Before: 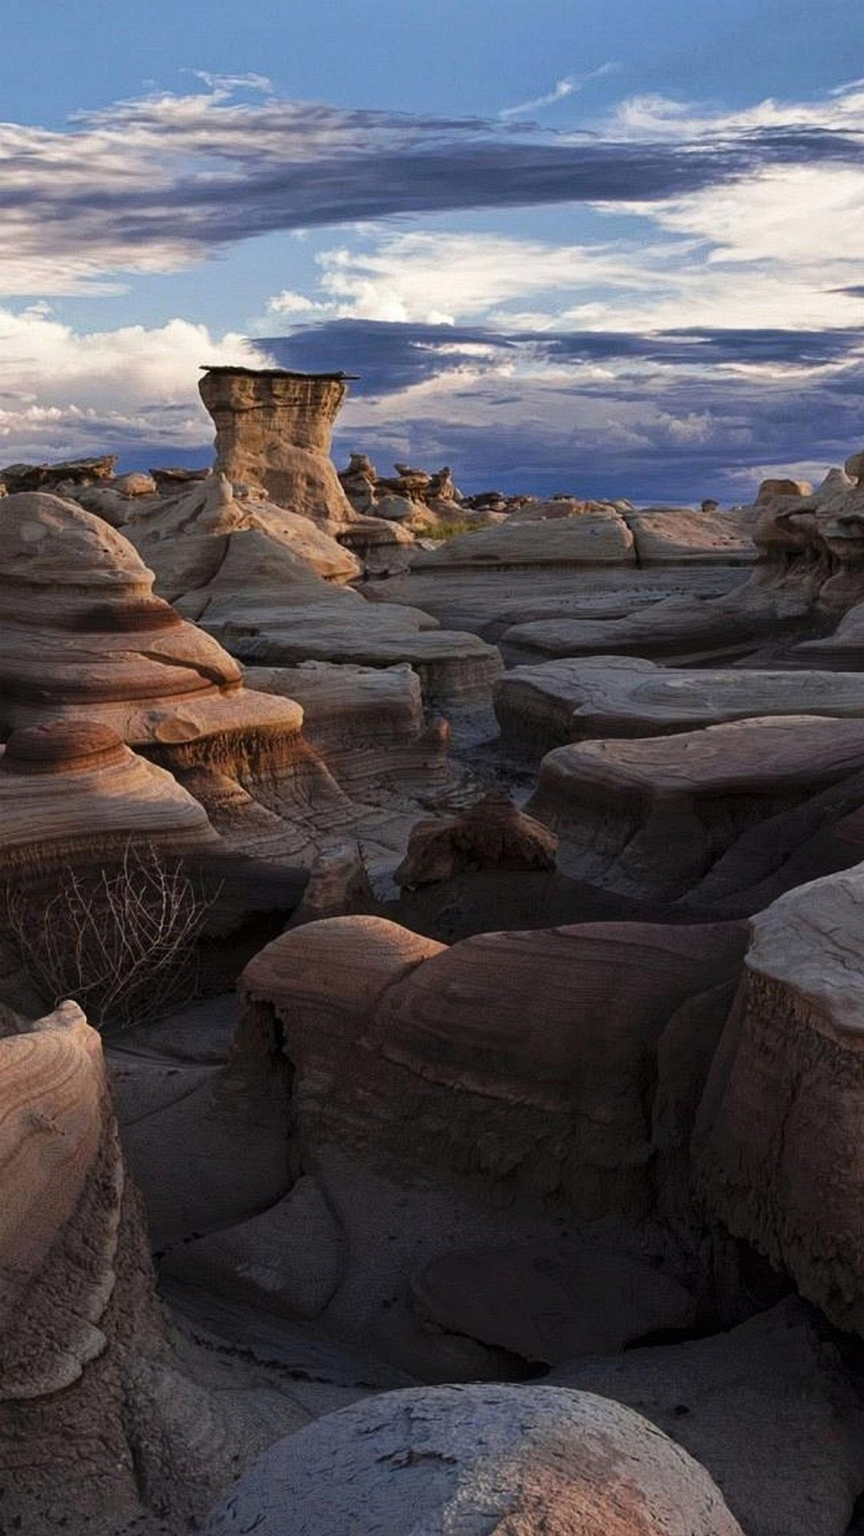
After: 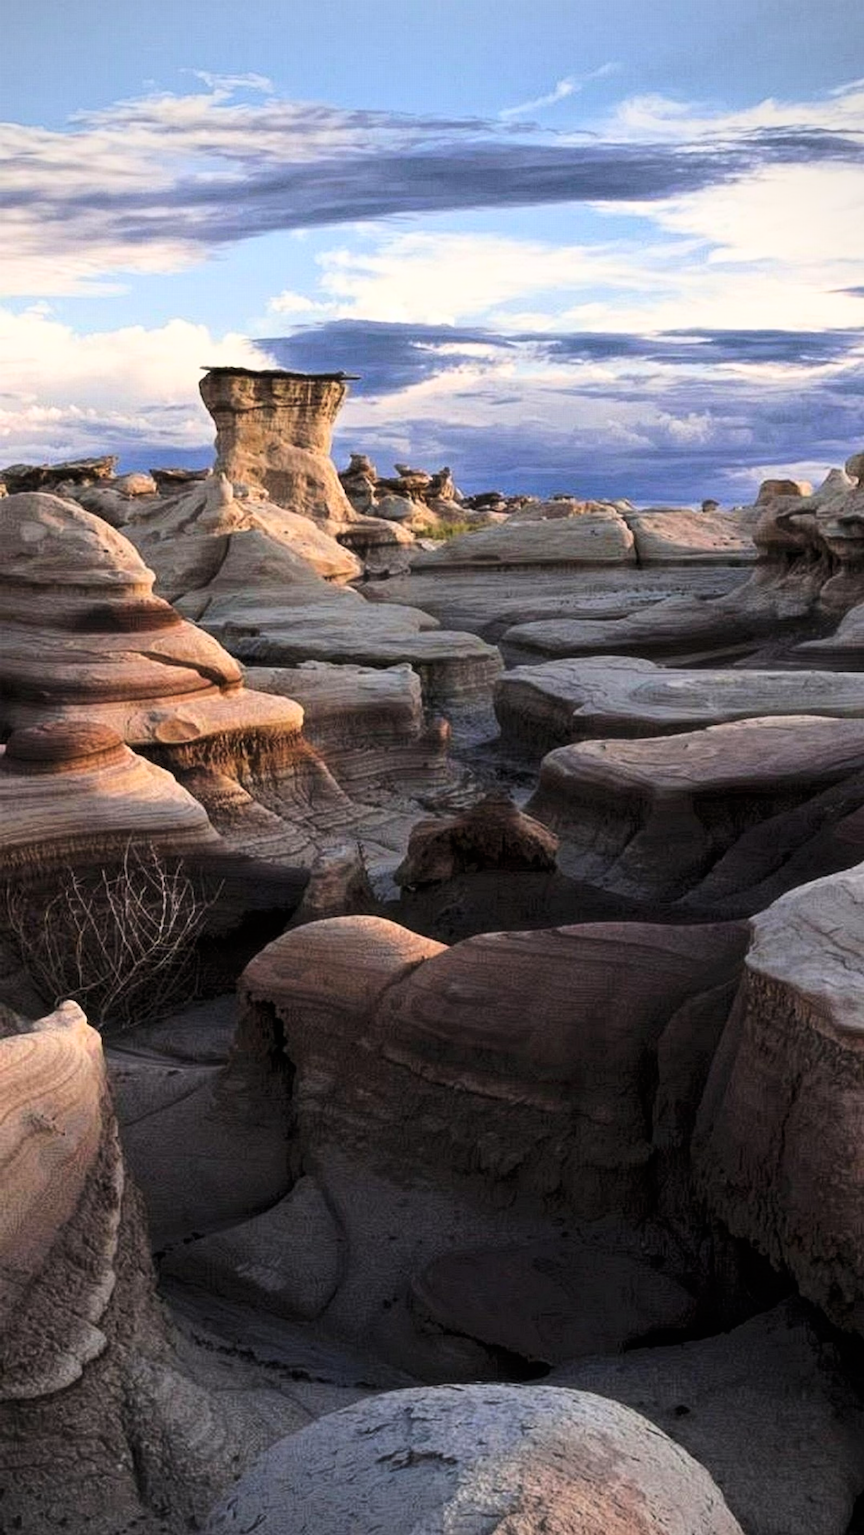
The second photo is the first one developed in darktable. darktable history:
contrast brightness saturation: contrast 0.051
haze removal: strength -0.099, compatibility mode true, adaptive false
color zones: curves: ch2 [(0, 0.5) (0.084, 0.497) (0.323, 0.335) (0.4, 0.497) (1, 0.5)], mix -121.5%
vignetting: on, module defaults
base curve: curves: ch0 [(0, 0) (0.005, 0.002) (0.15, 0.3) (0.4, 0.7) (0.75, 0.95) (1, 1)]
